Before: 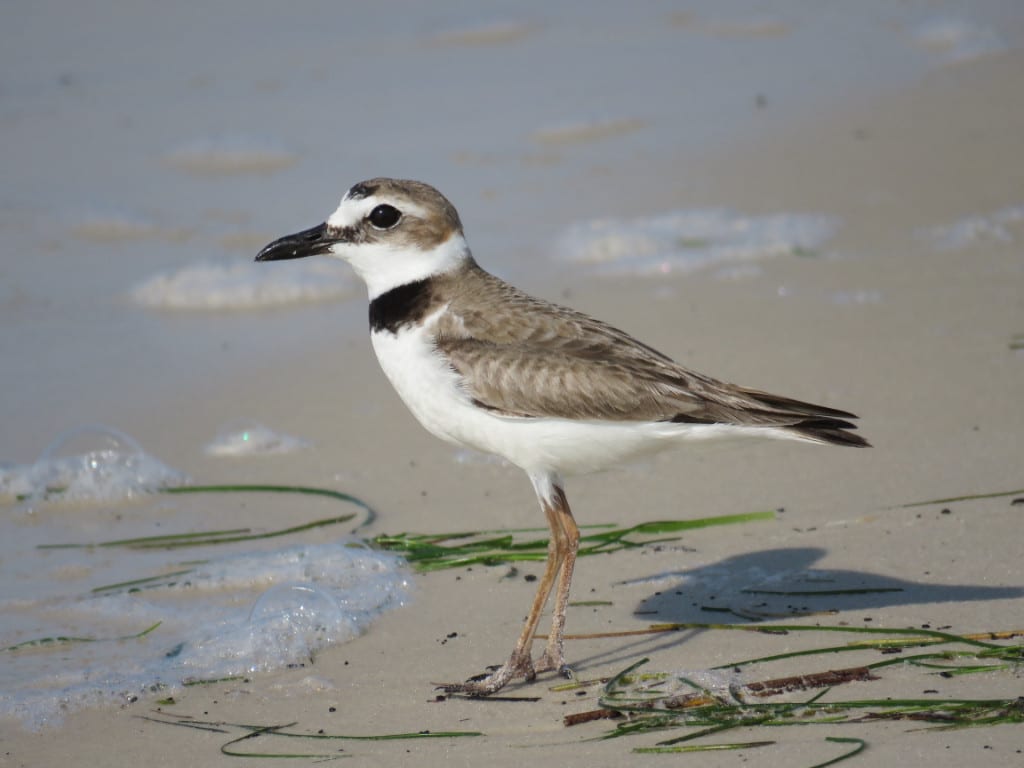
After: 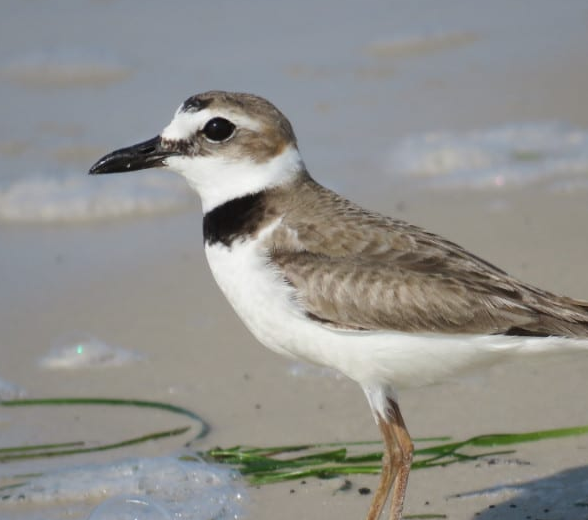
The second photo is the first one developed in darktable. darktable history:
crop: left 16.25%, top 11.36%, right 26.253%, bottom 20.807%
